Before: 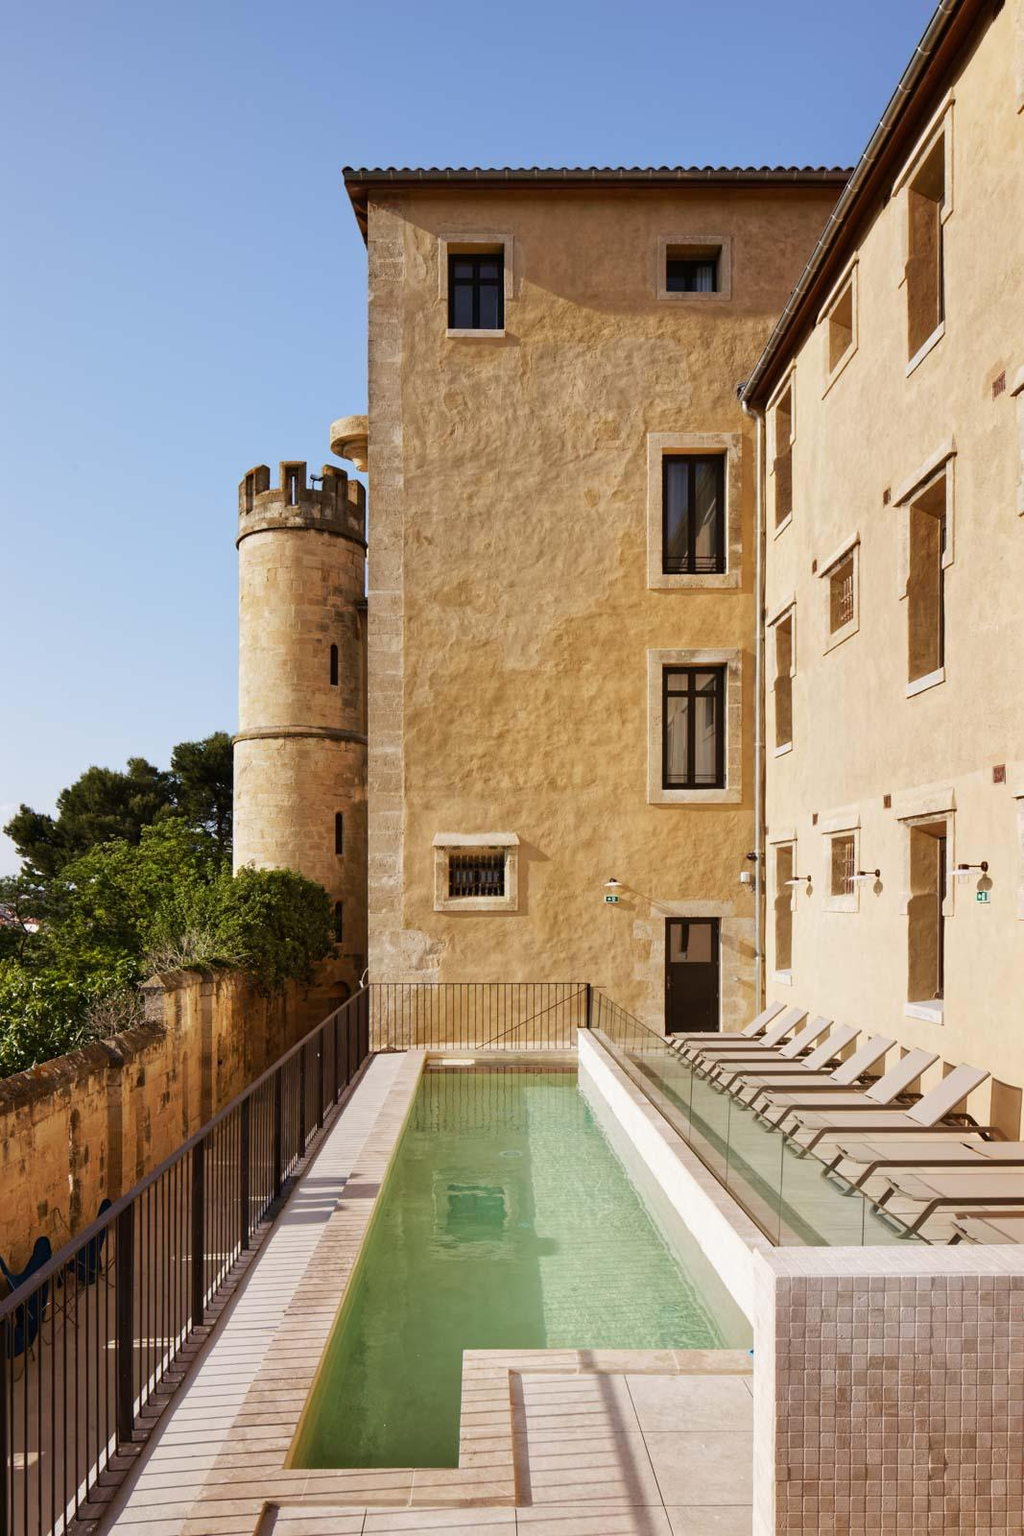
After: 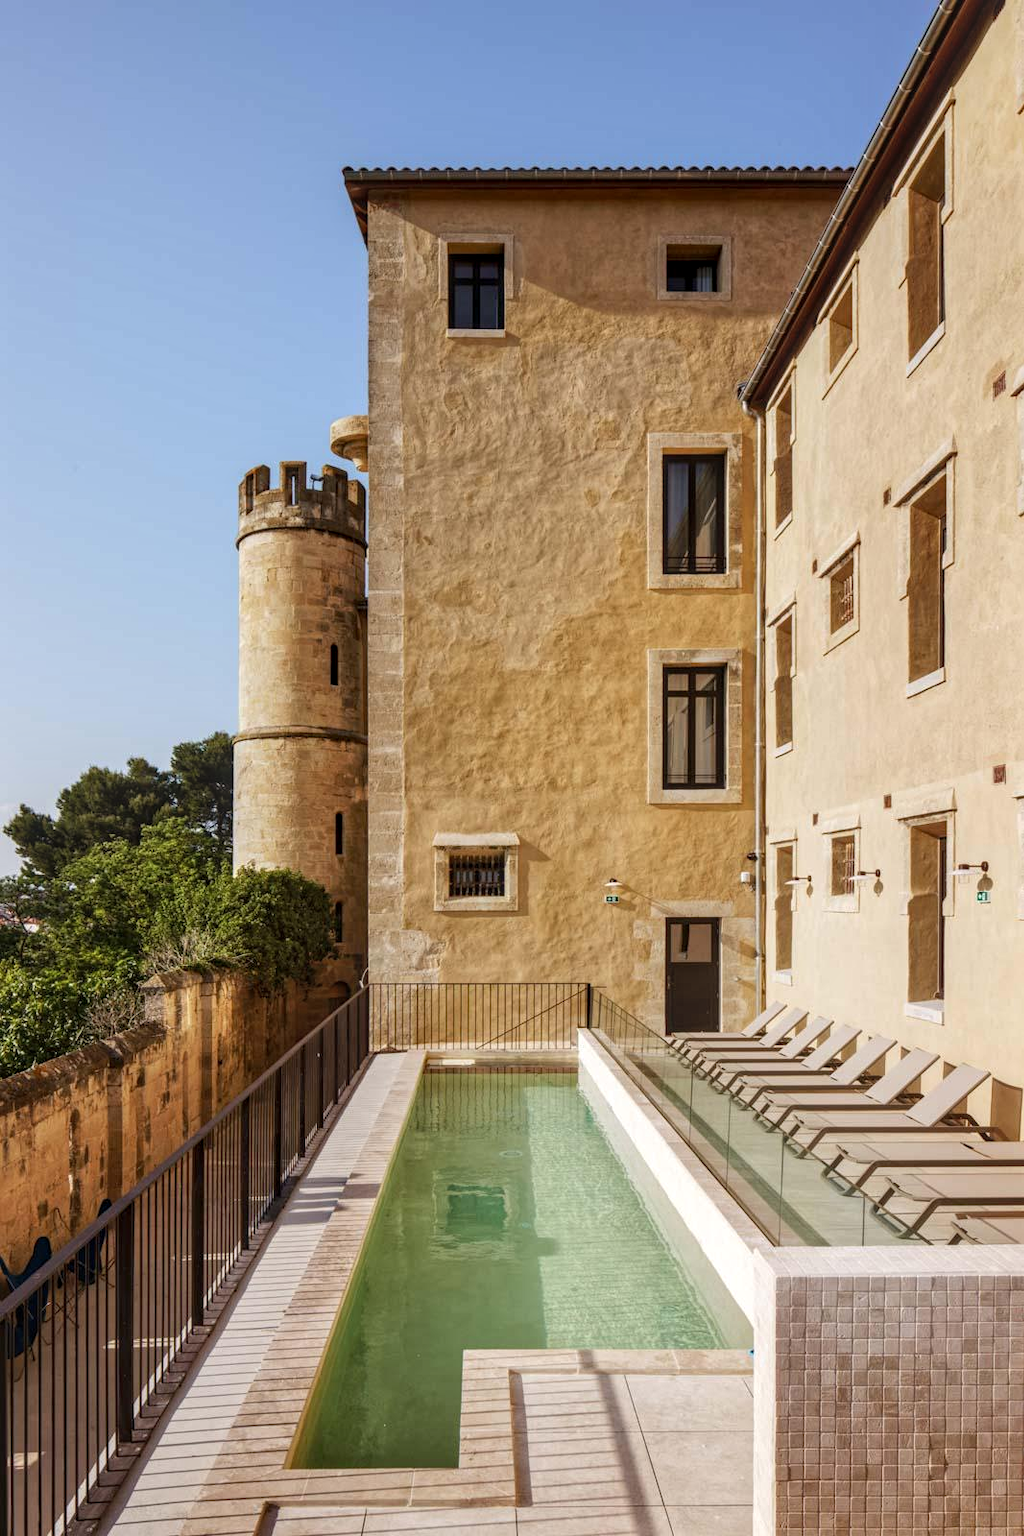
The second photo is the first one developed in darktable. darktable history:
local contrast: highlights 4%, shadows 1%, detail 133%
